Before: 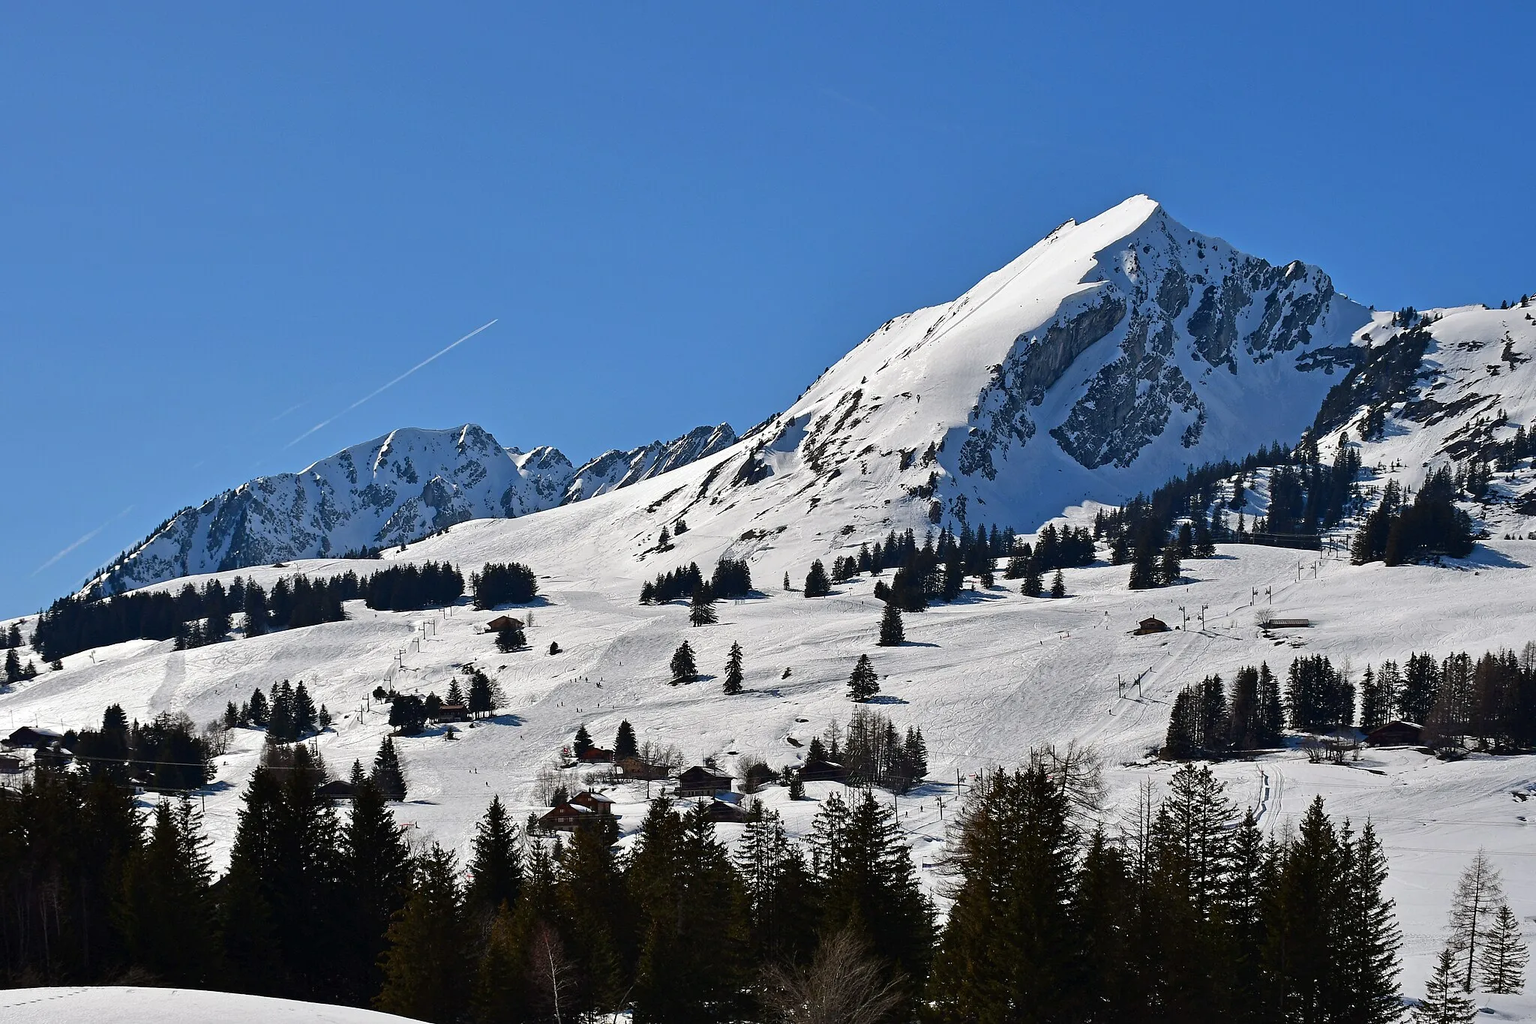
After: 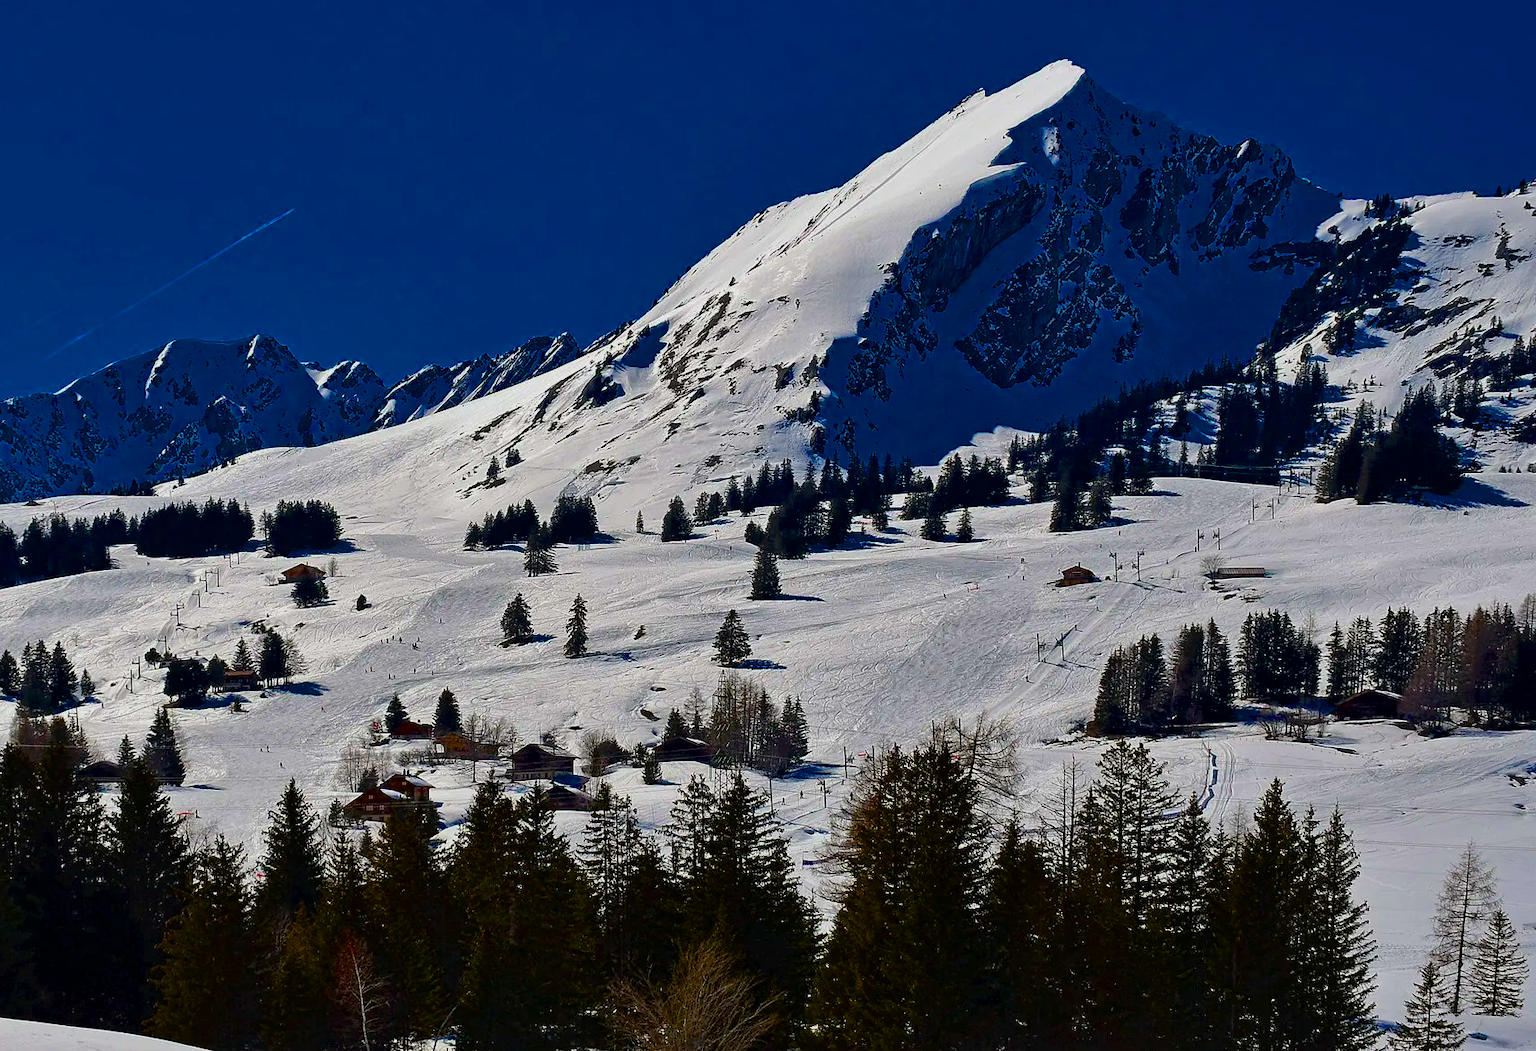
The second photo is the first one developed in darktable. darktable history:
color balance rgb: shadows lift › luminance -9.618%, perceptual saturation grading › global saturation 99.661%, global vibrance 16.763%, saturation formula JzAzBz (2021)
crop: left 16.452%, top 14.153%
tone equalizer: -8 EV 0.231 EV, -7 EV 0.409 EV, -6 EV 0.389 EV, -5 EV 0.21 EV, -3 EV -0.275 EV, -2 EV -0.437 EV, -1 EV -0.418 EV, +0 EV -0.271 EV, edges refinement/feathering 500, mask exposure compensation -1.57 EV, preserve details no
local contrast: mode bilateral grid, contrast 19, coarseness 50, detail 120%, midtone range 0.2
